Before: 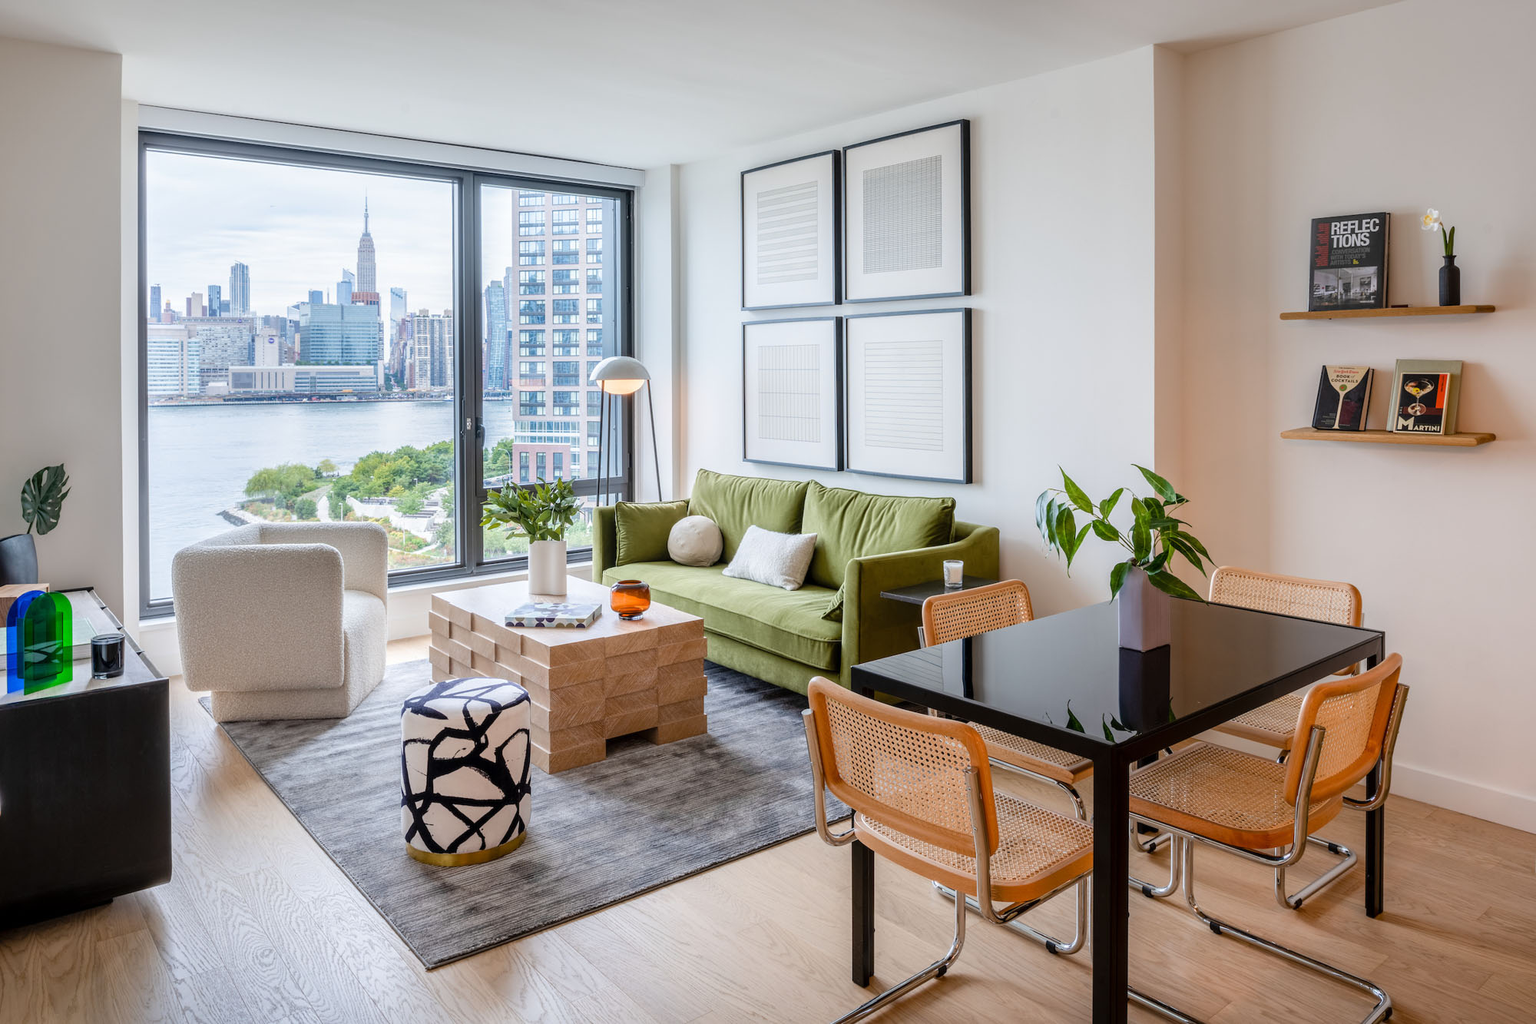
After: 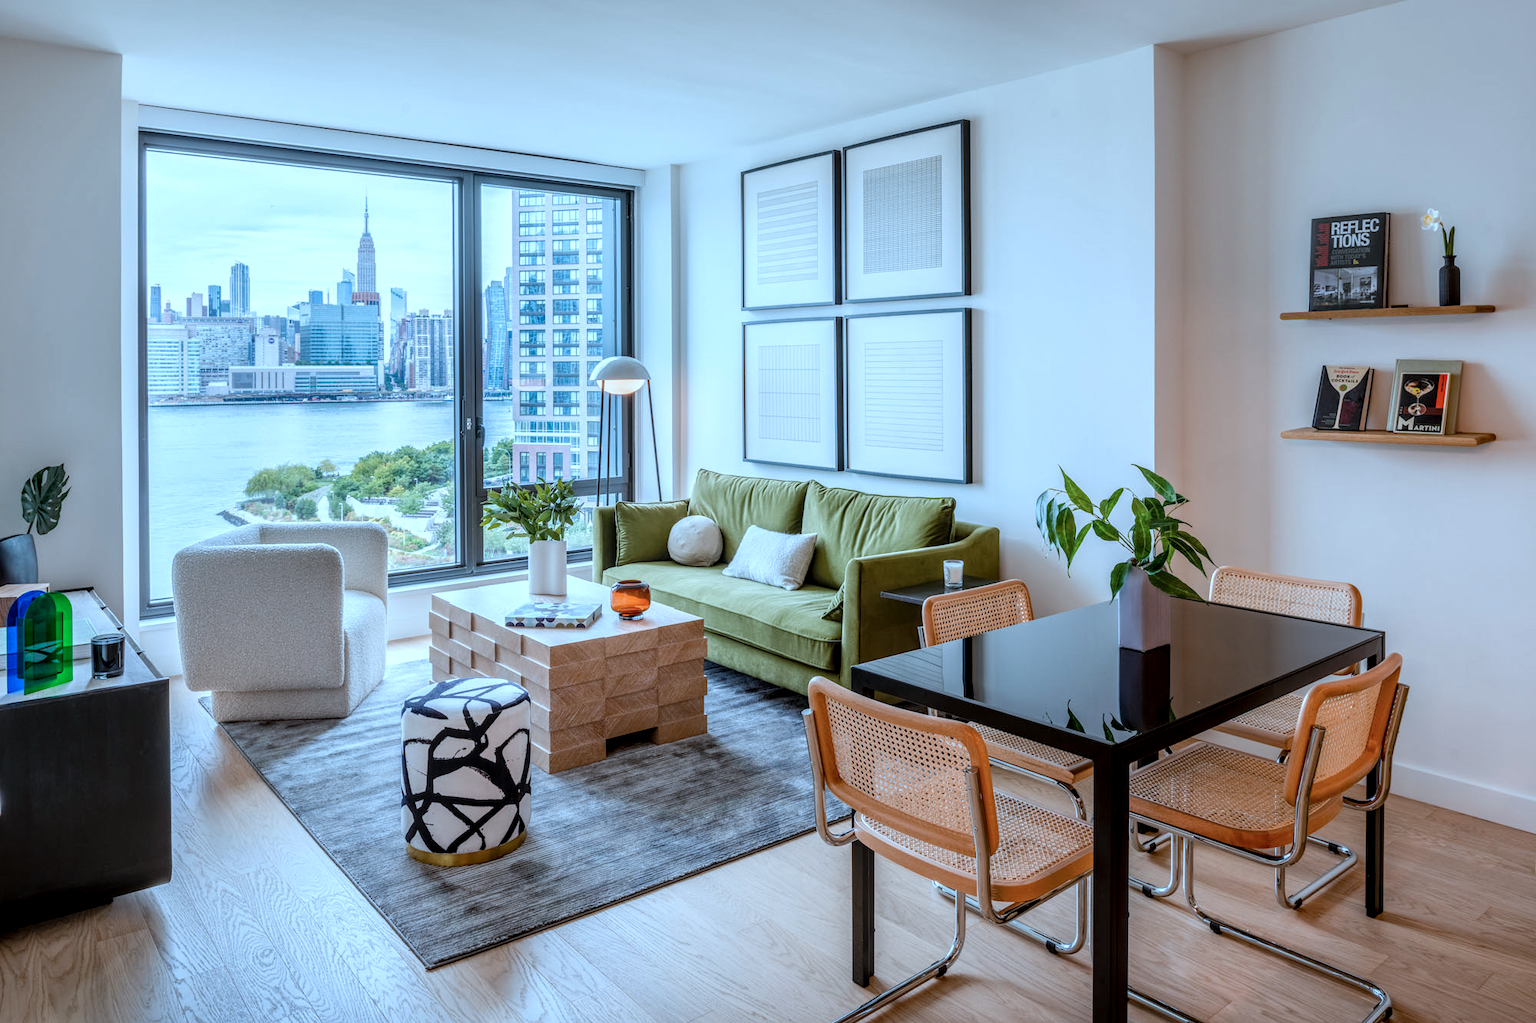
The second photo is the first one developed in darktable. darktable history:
color correction: highlights a* -8.95, highlights b* -22.72
local contrast: highlights 25%, detail 130%
